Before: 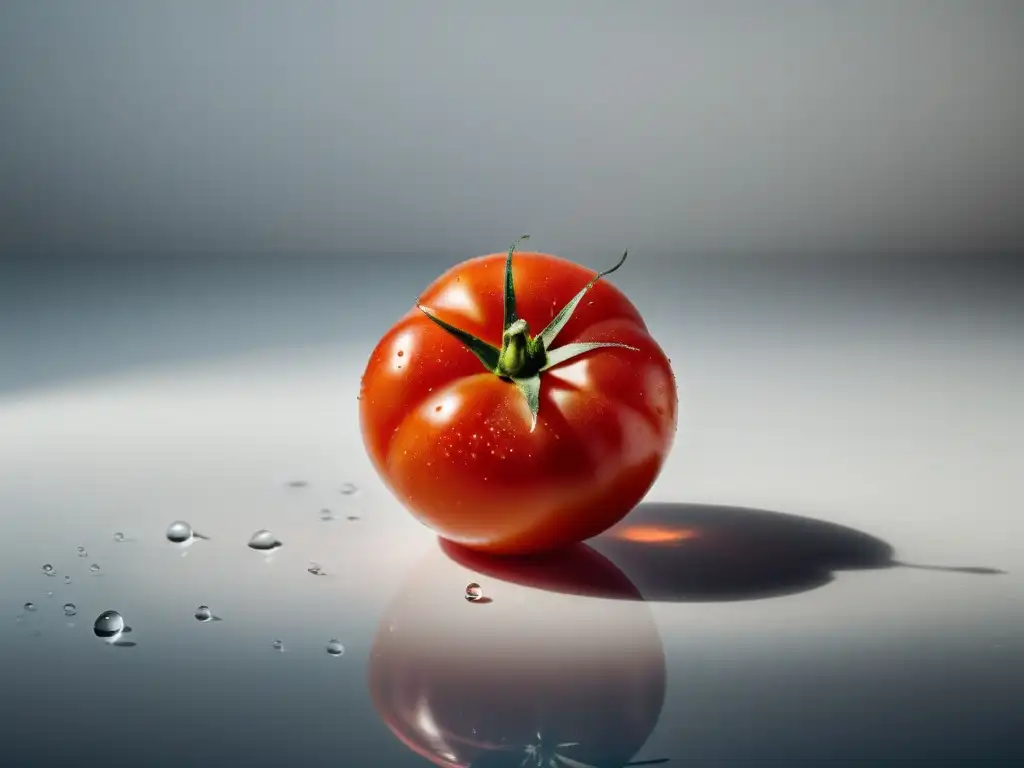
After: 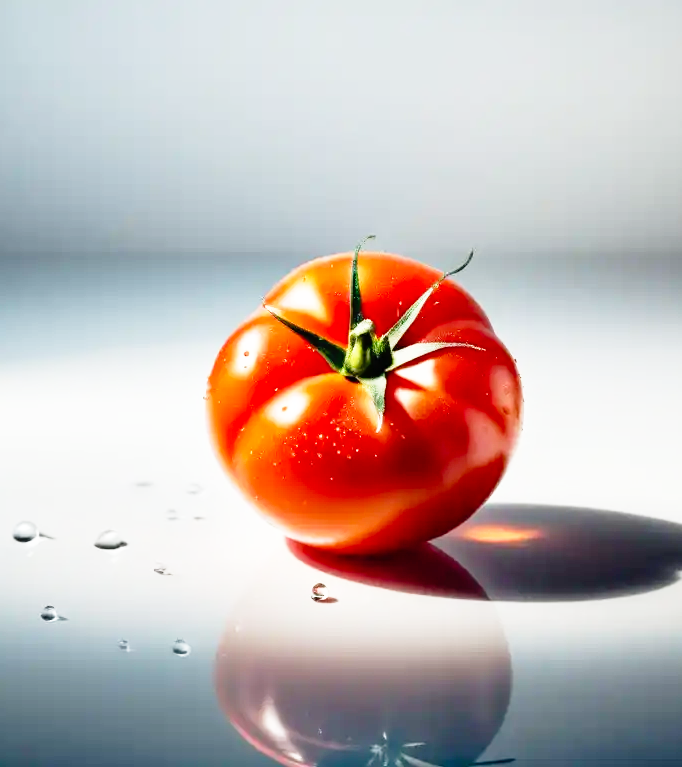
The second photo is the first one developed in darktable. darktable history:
tone equalizer: on, module defaults
crop and rotate: left 15.055%, right 18.278%
base curve: curves: ch0 [(0, 0) (0.012, 0.01) (0.073, 0.168) (0.31, 0.711) (0.645, 0.957) (1, 1)], preserve colors none
